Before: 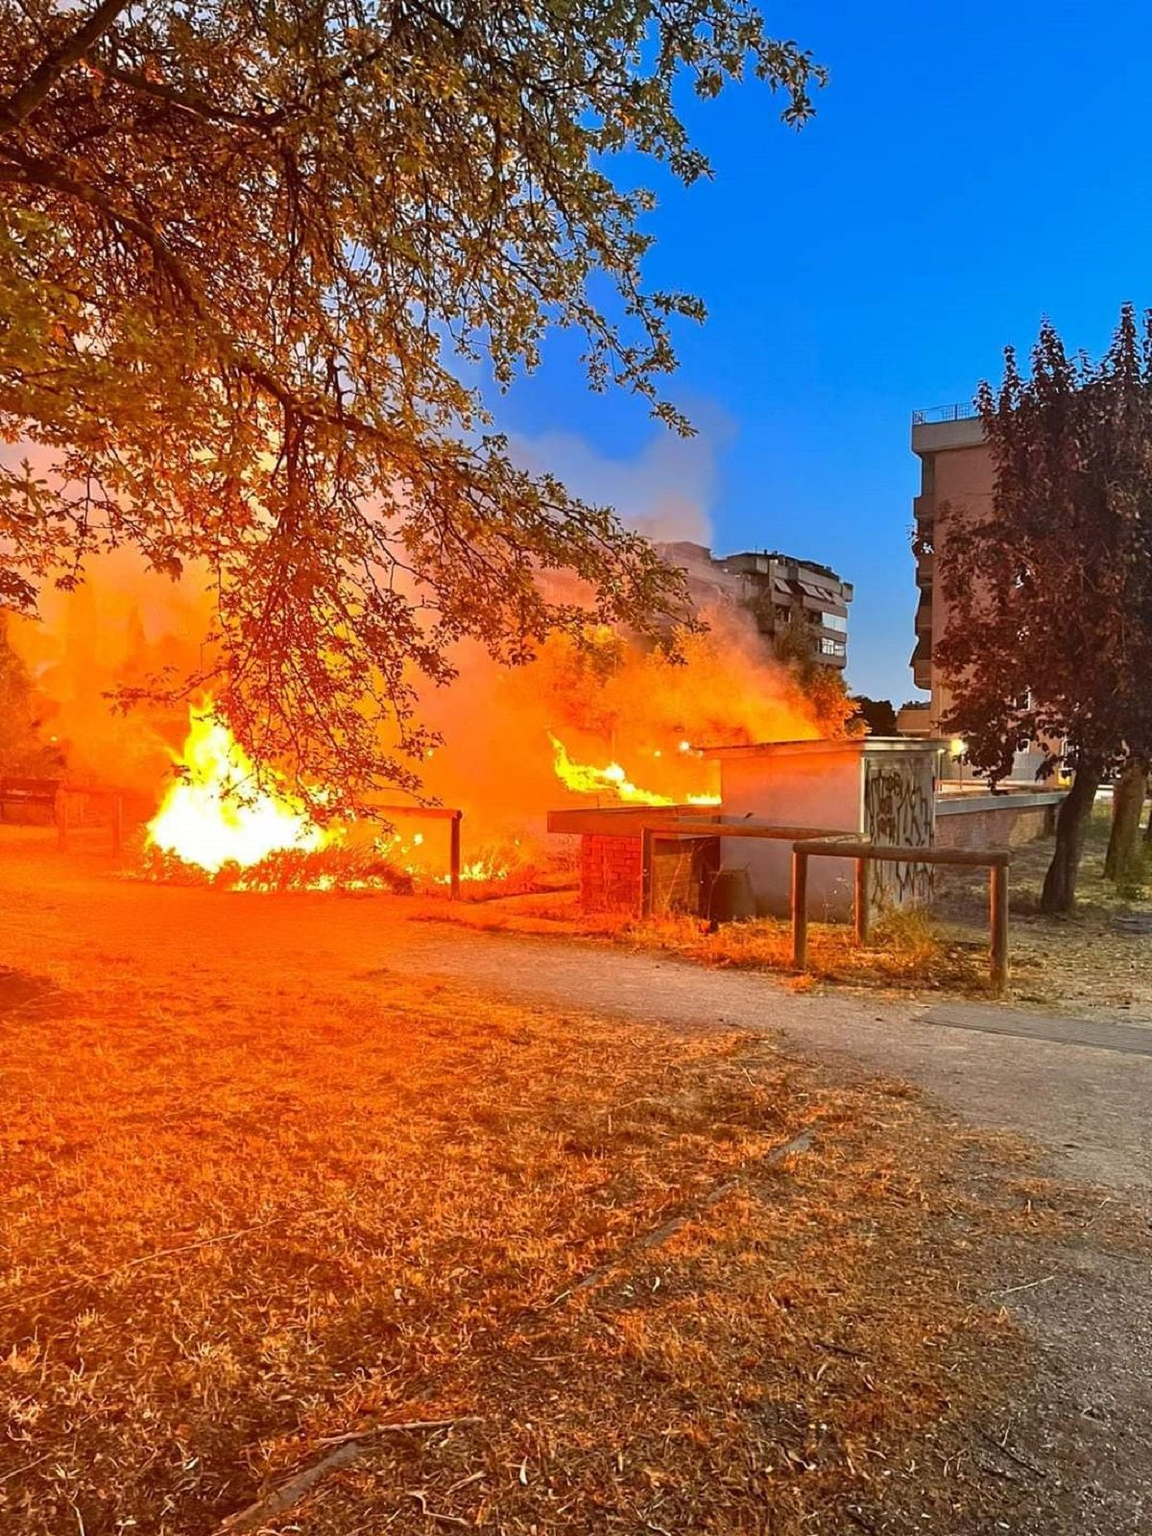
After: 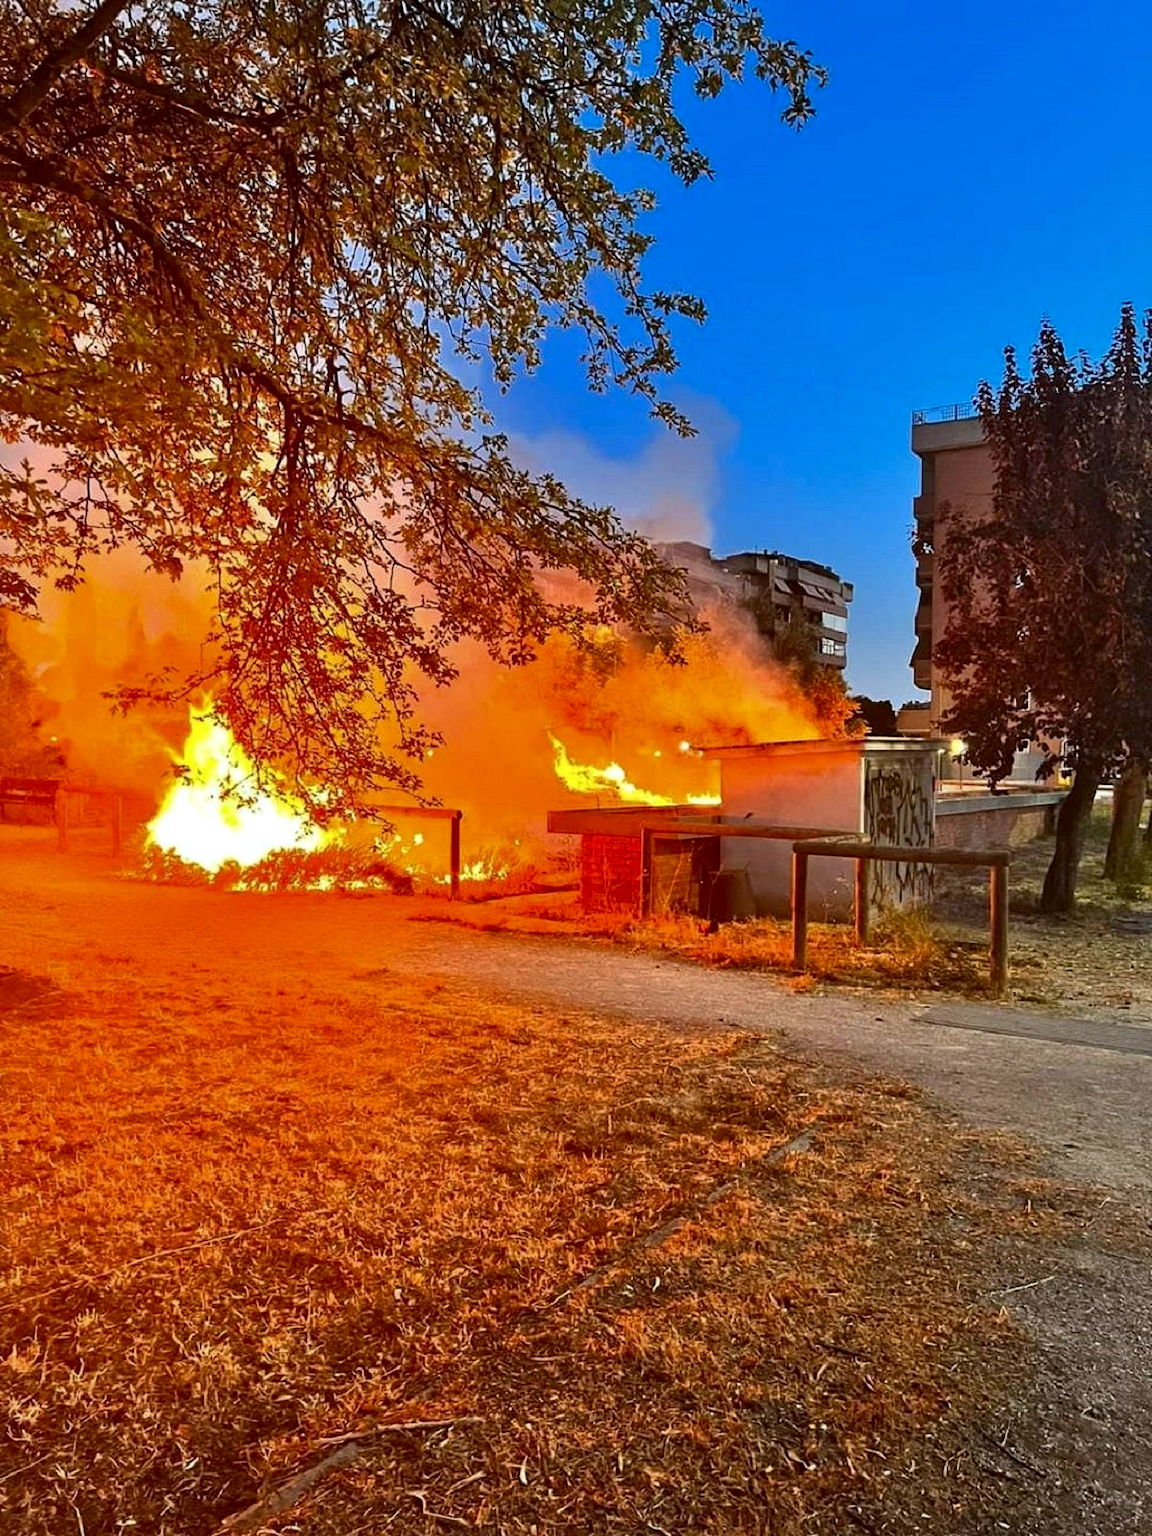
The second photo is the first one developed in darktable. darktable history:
white balance: red 0.982, blue 1.018
contrast brightness saturation: brightness -0.09
local contrast: mode bilateral grid, contrast 25, coarseness 50, detail 123%, midtone range 0.2
